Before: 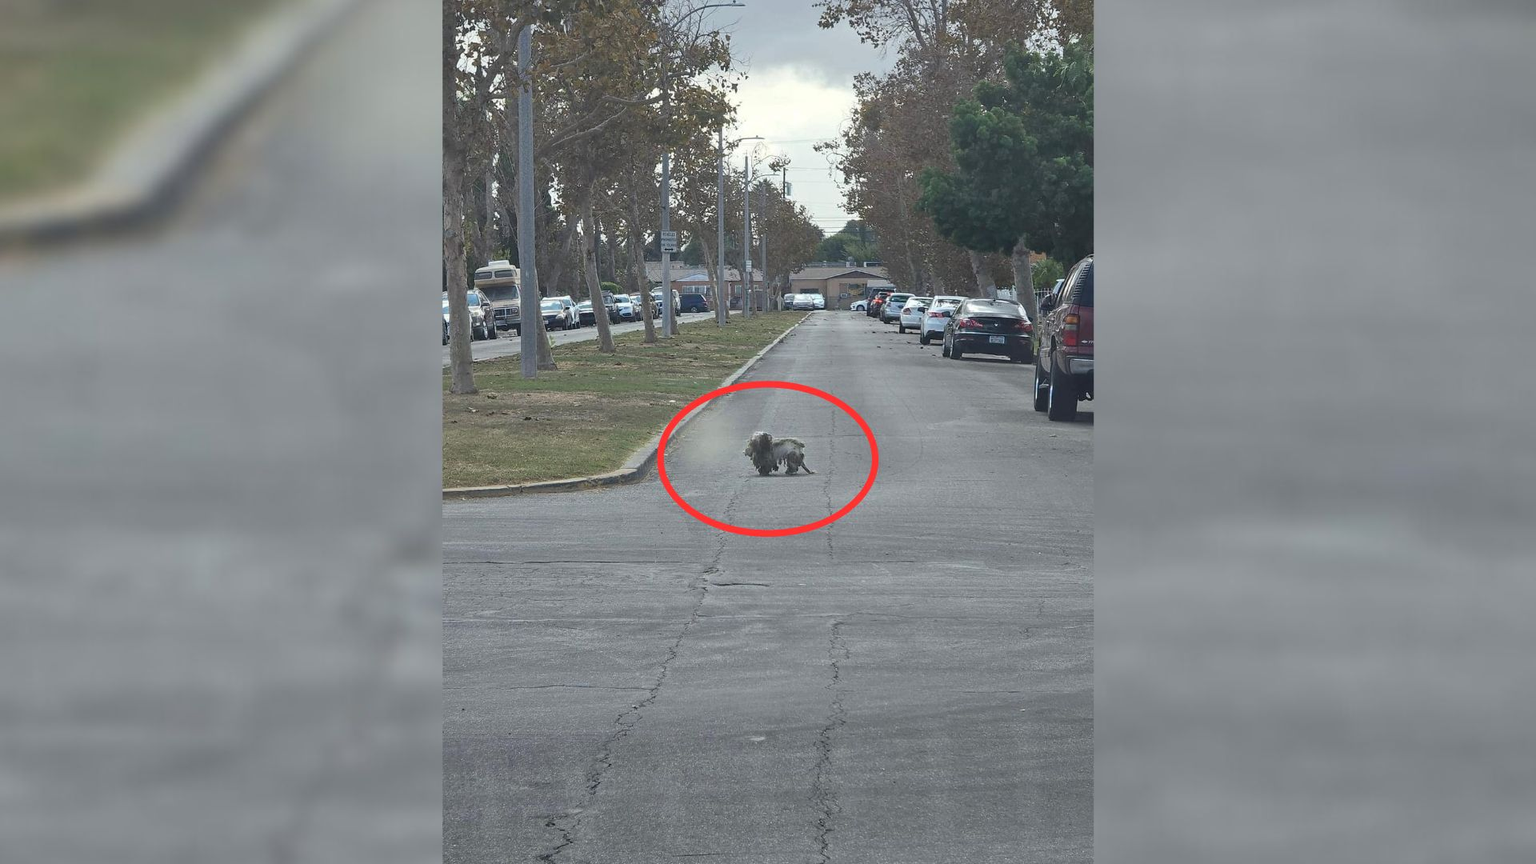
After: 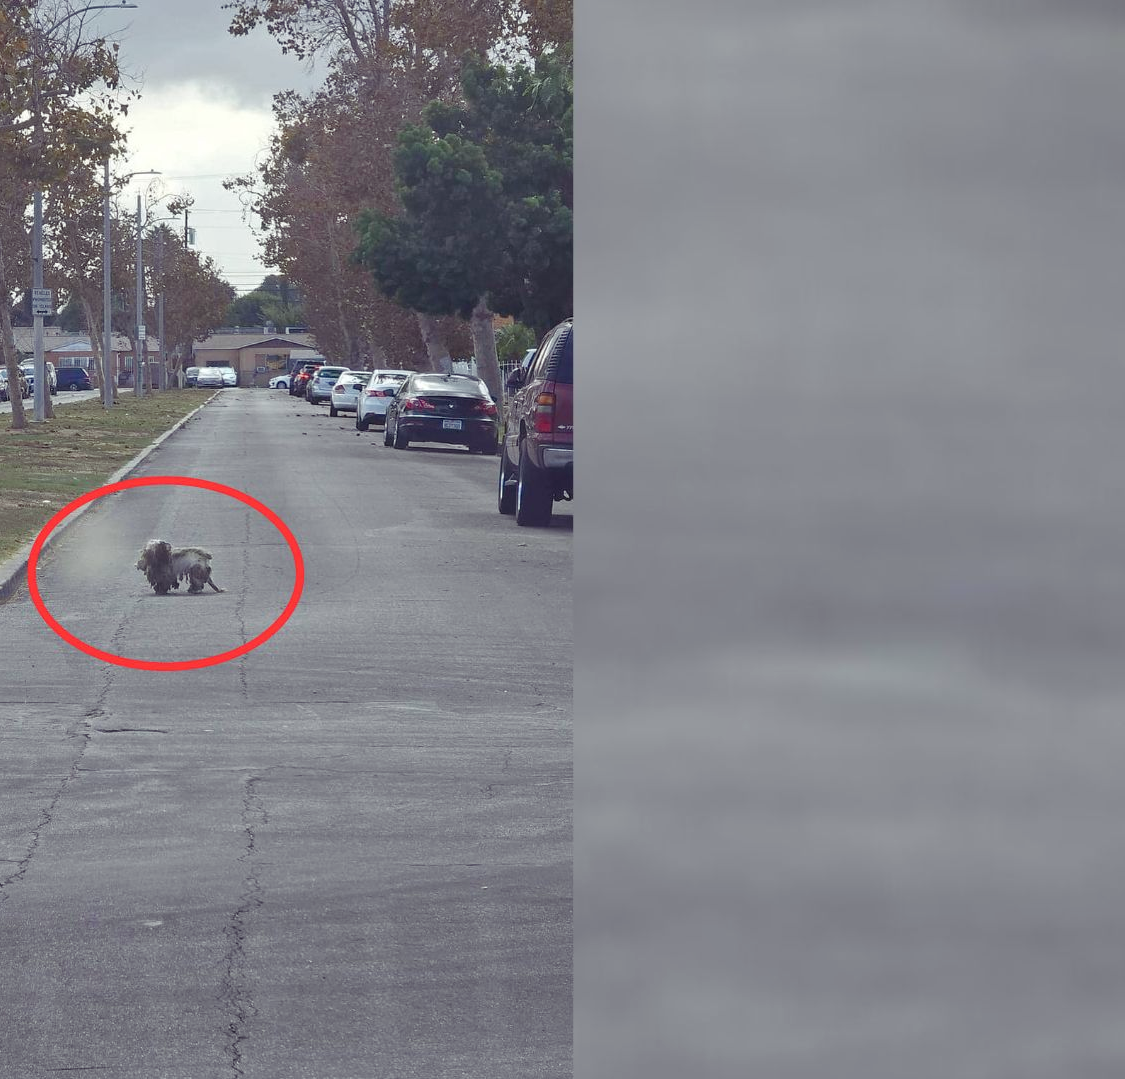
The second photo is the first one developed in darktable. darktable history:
shadows and highlights: radius 125.89, shadows 30.56, highlights -30.56, low approximation 0.01, soften with gaussian
color balance rgb: shadows lift › luminance 0.32%, shadows lift › chroma 6.843%, shadows lift › hue 299.18°, perceptual saturation grading › global saturation 20%, perceptual saturation grading › highlights -49.032%, perceptual saturation grading › shadows 24.488%
crop: left 41.358%
